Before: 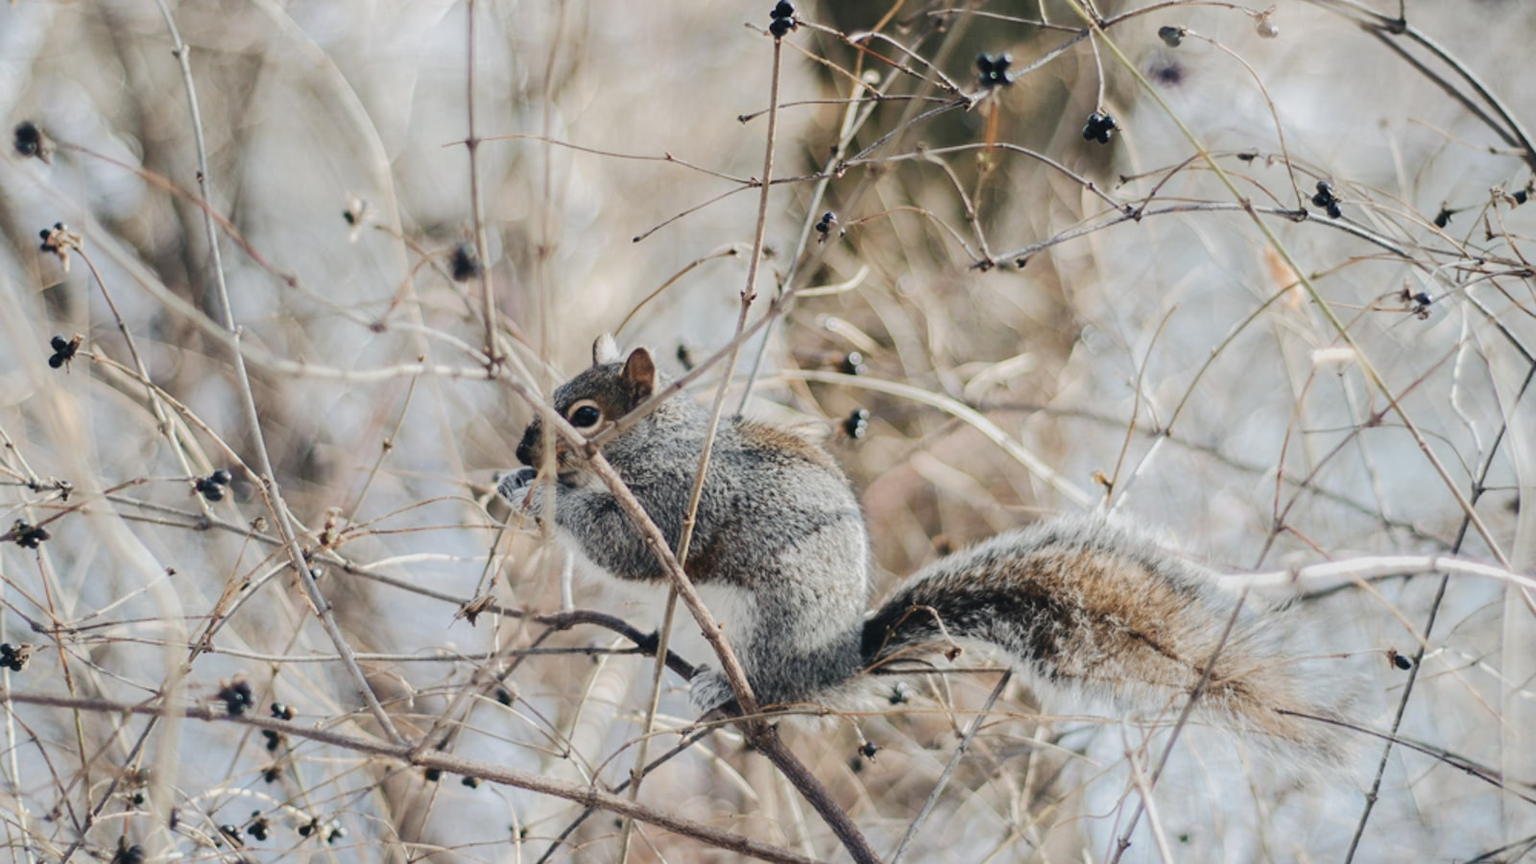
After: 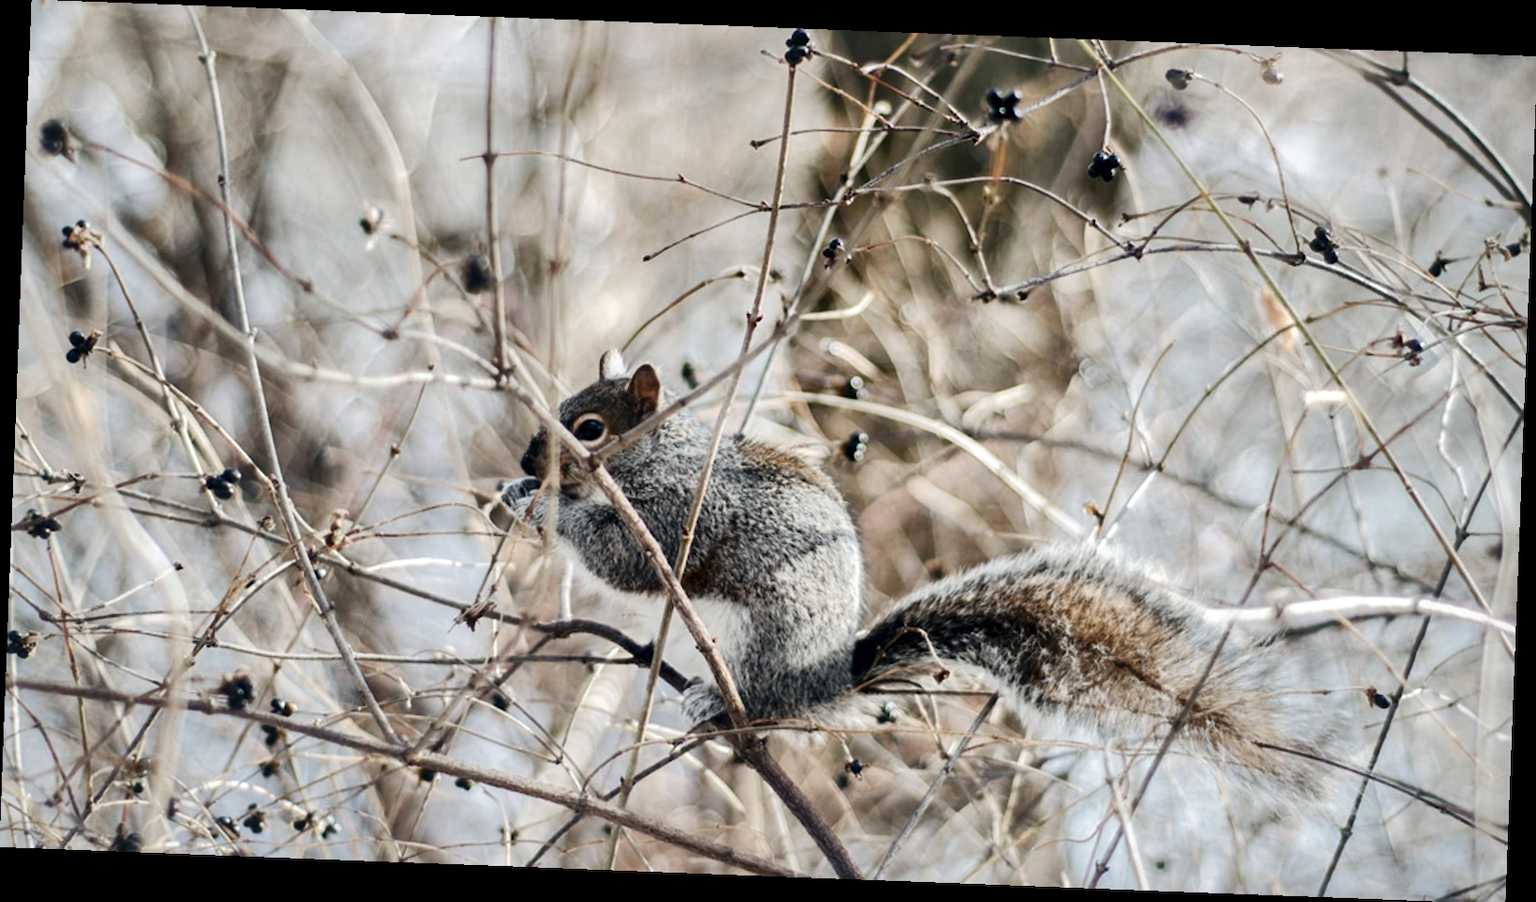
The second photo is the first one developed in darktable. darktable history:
rotate and perspective: rotation 2.17°, automatic cropping off
local contrast: mode bilateral grid, contrast 70, coarseness 75, detail 180%, midtone range 0.2
